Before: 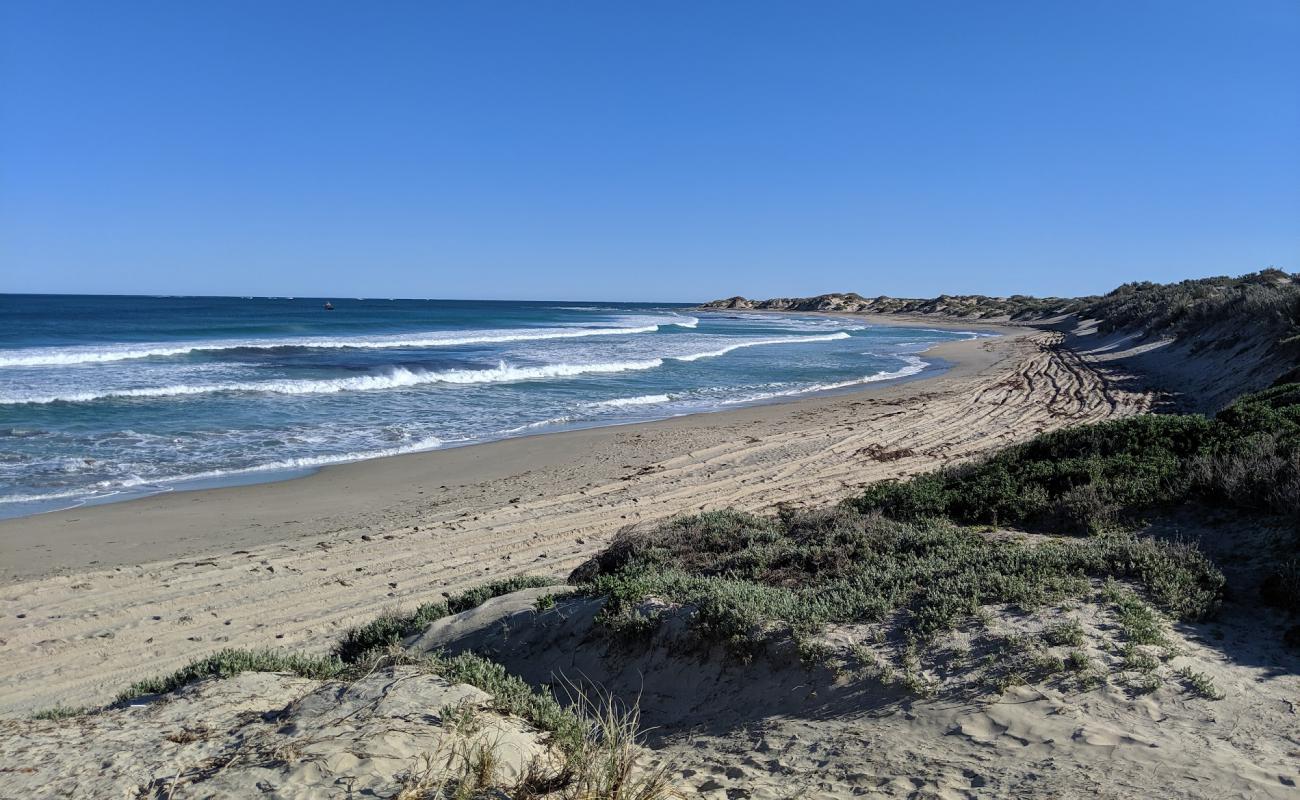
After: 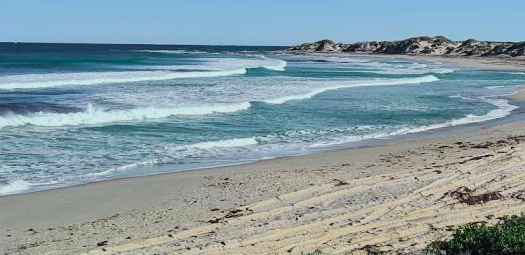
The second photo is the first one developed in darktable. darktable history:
crop: left 31.751%, top 32.172%, right 27.8%, bottom 35.83%
tone curve: curves: ch0 [(0, 0.018) (0.036, 0.038) (0.15, 0.131) (0.27, 0.247) (0.503, 0.556) (0.763, 0.785) (1, 0.919)]; ch1 [(0, 0) (0.203, 0.158) (0.333, 0.283) (0.451, 0.417) (0.502, 0.5) (0.519, 0.522) (0.562, 0.588) (0.603, 0.664) (0.722, 0.813) (1, 1)]; ch2 [(0, 0) (0.29, 0.295) (0.404, 0.436) (0.497, 0.499) (0.521, 0.523) (0.561, 0.605) (0.639, 0.664) (0.712, 0.764) (1, 1)], color space Lab, independent channels, preserve colors none
white balance: red 0.978, blue 0.999
